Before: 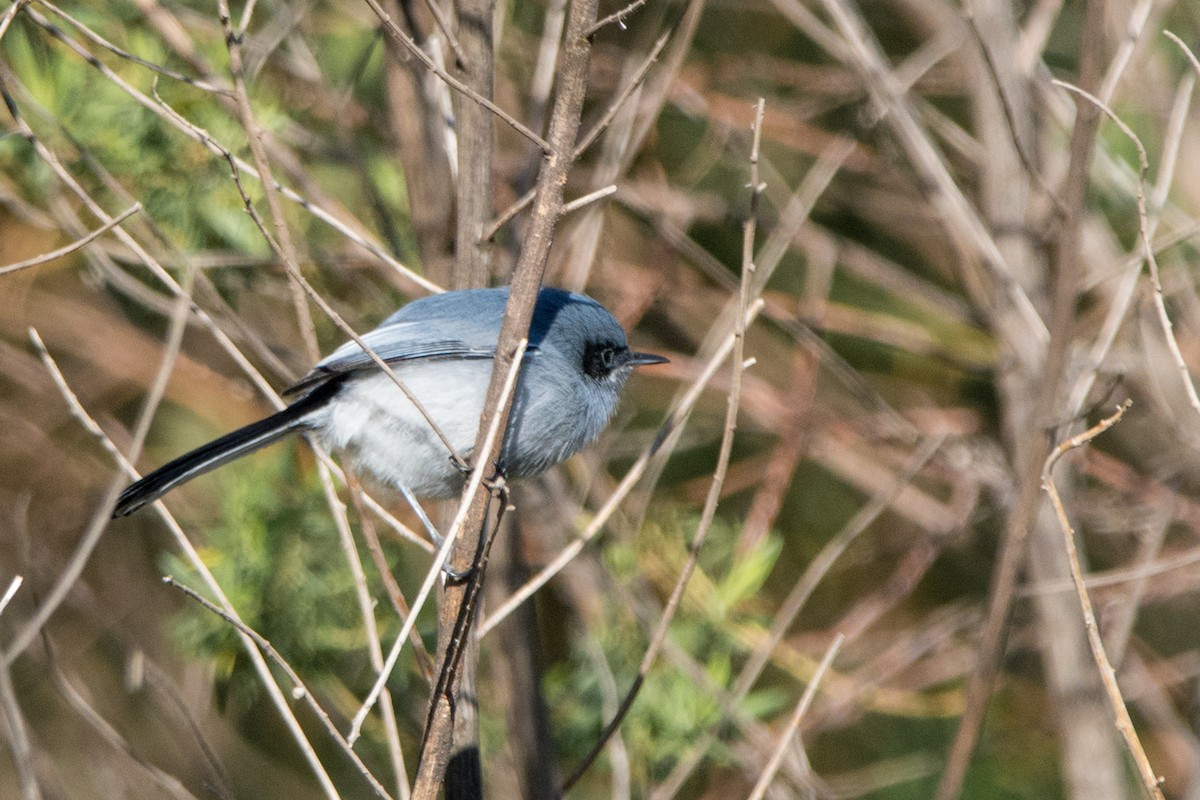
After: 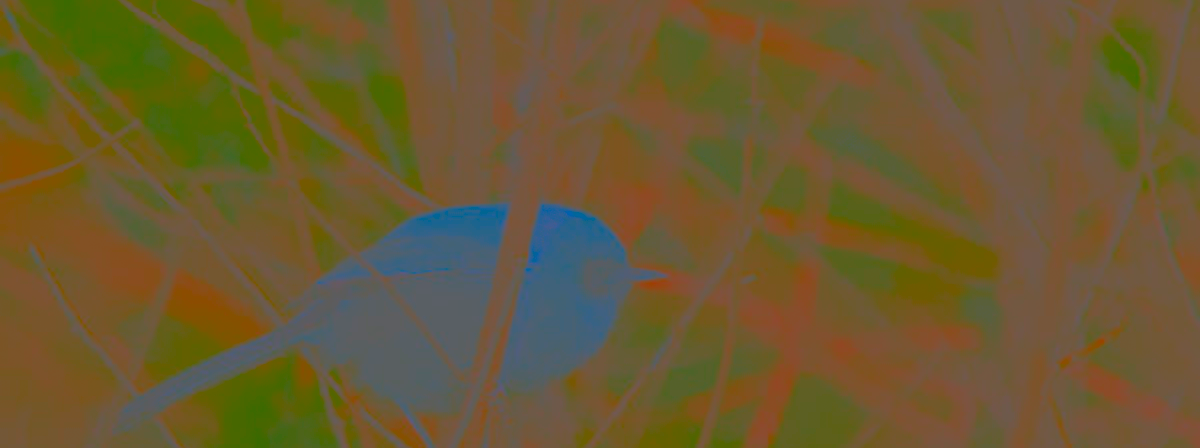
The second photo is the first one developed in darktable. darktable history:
contrast brightness saturation: contrast -0.99, brightness -0.17, saturation 0.75
crop and rotate: top 10.605%, bottom 33.274%
